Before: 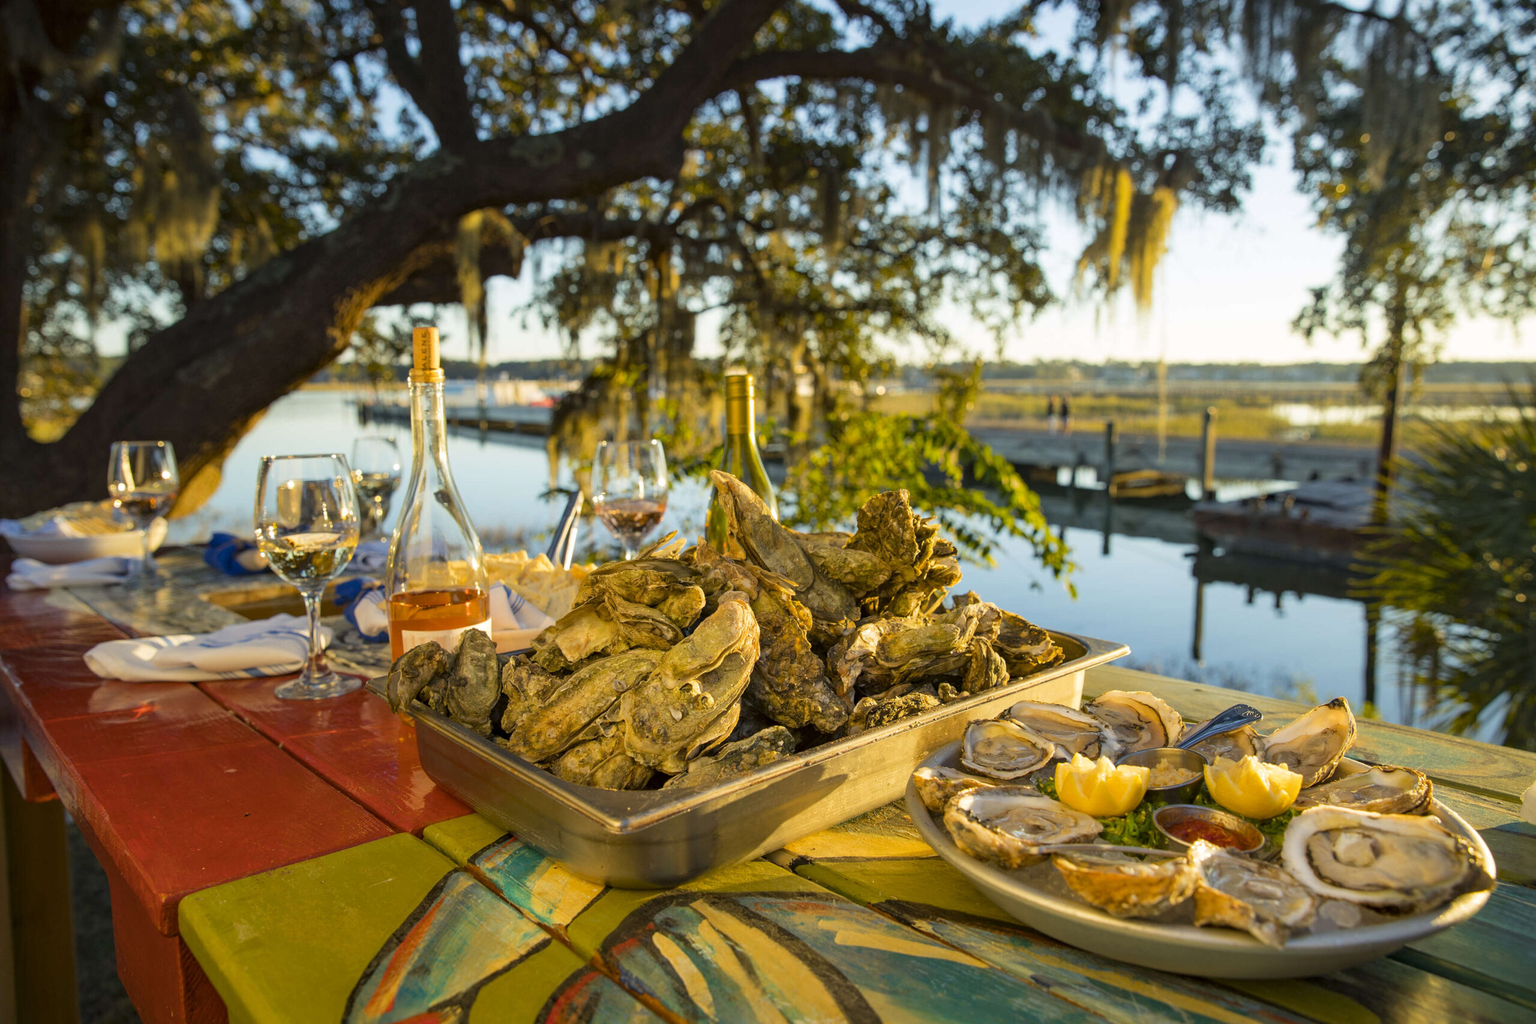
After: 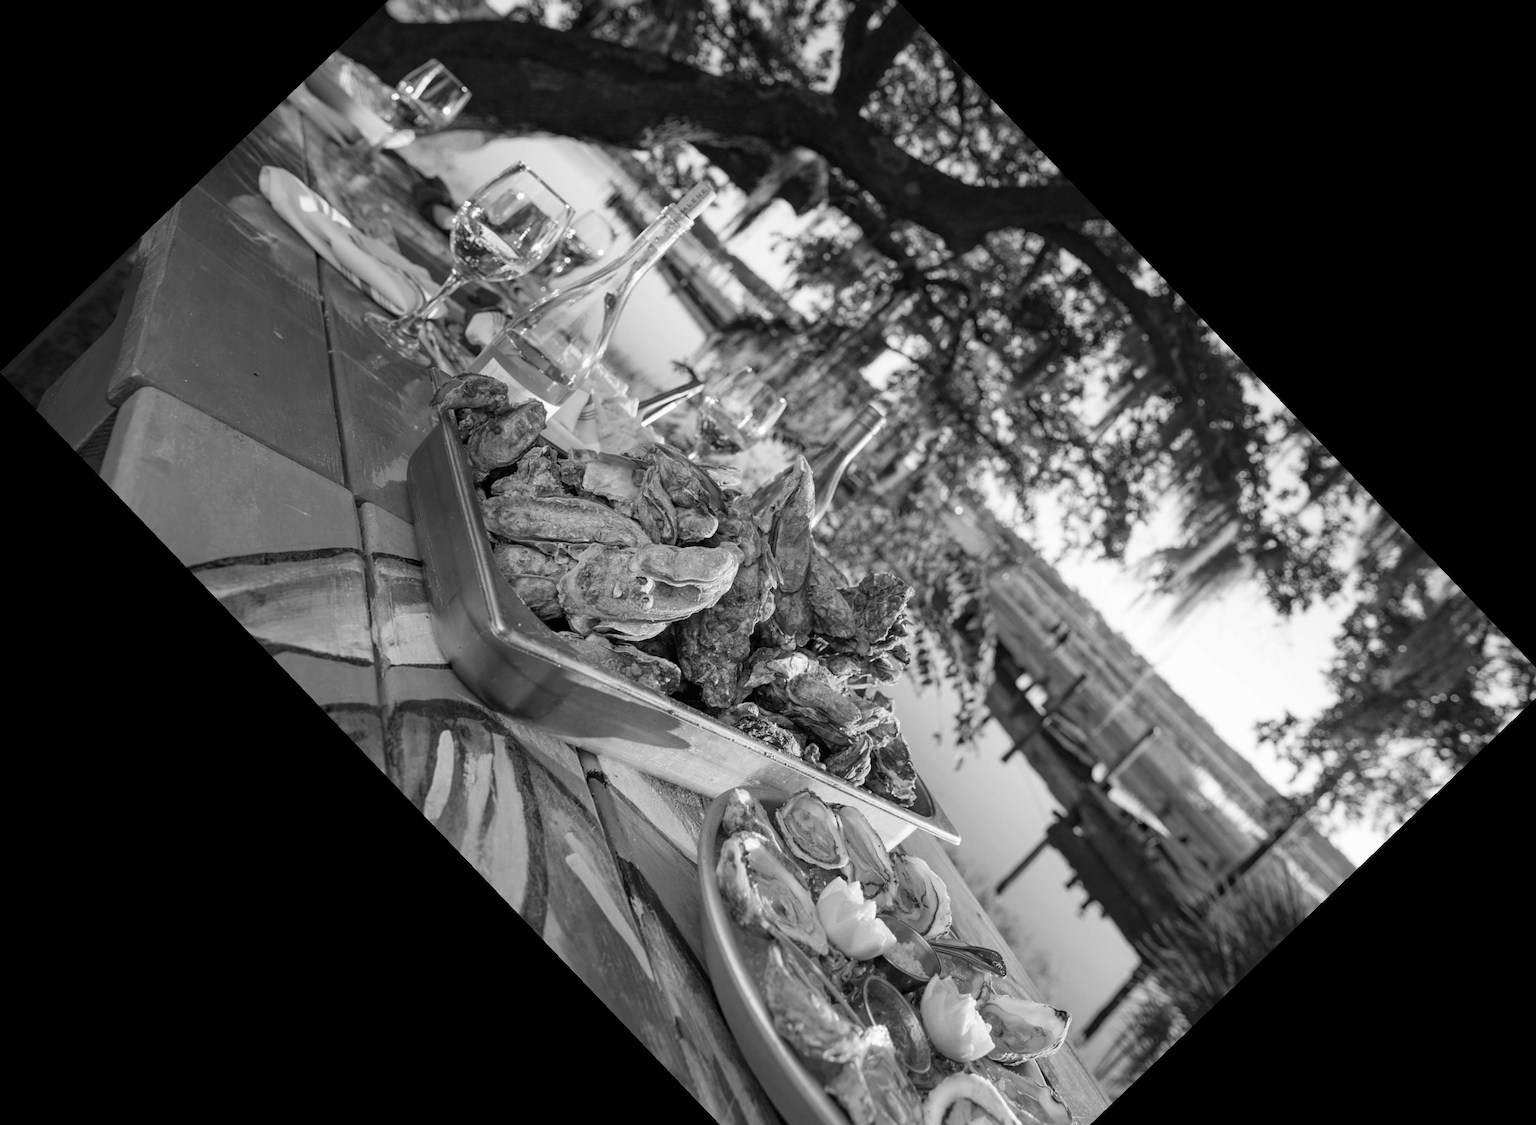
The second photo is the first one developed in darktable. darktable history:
rotate and perspective: rotation -1.68°, lens shift (vertical) -0.146, crop left 0.049, crop right 0.912, crop top 0.032, crop bottom 0.96
monochrome: on, module defaults
crop and rotate: angle -46.26°, top 16.234%, right 0.912%, bottom 11.704%
